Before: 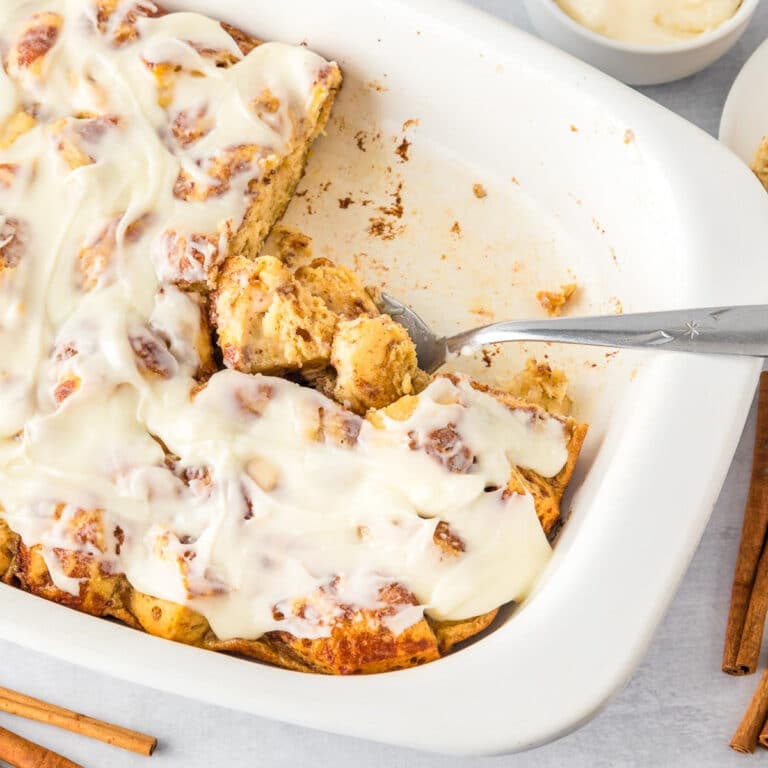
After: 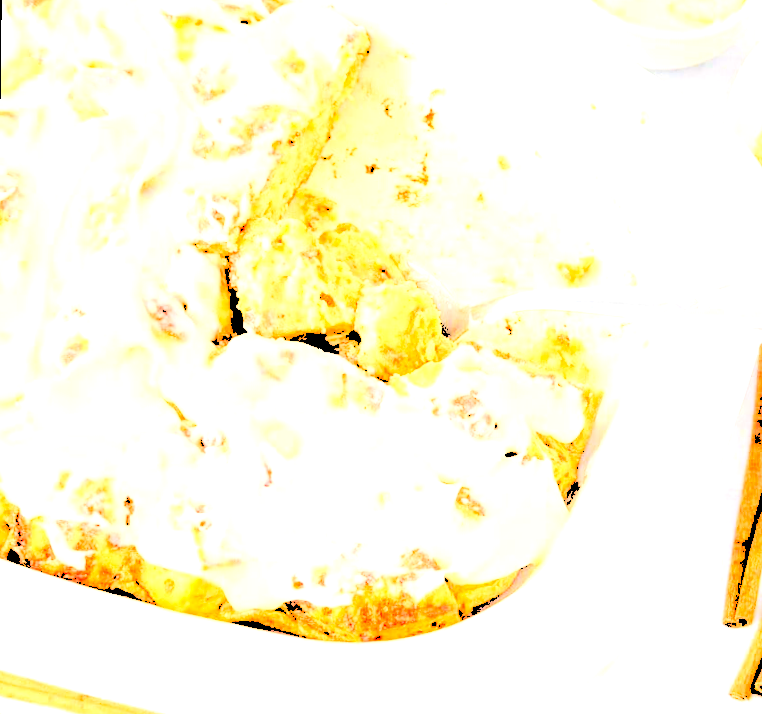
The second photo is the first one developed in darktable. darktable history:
levels: levels [0.246, 0.246, 0.506]
rotate and perspective: rotation 0.679°, lens shift (horizontal) 0.136, crop left 0.009, crop right 0.991, crop top 0.078, crop bottom 0.95
